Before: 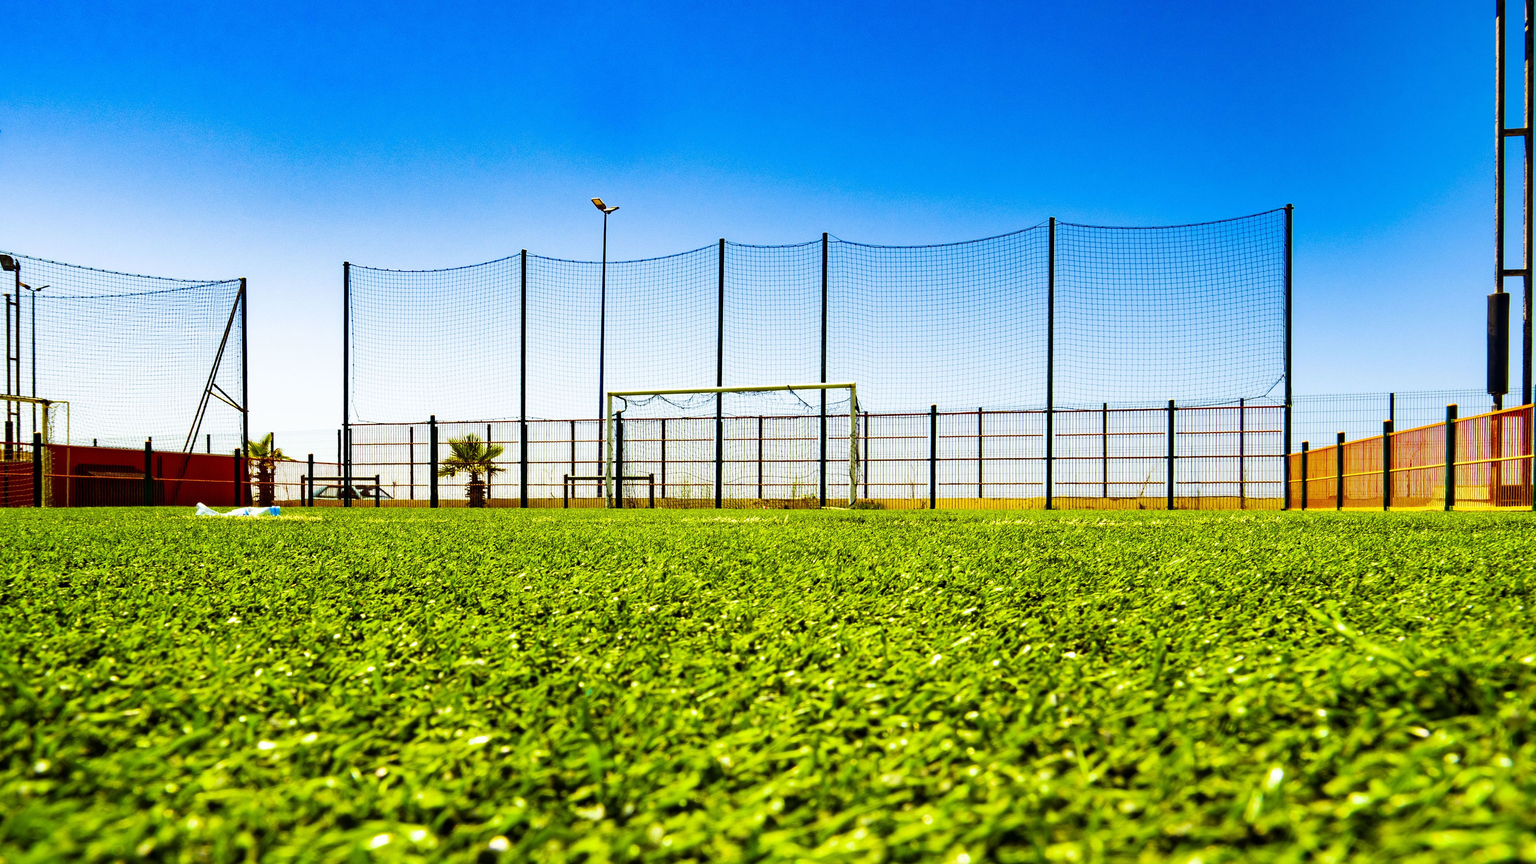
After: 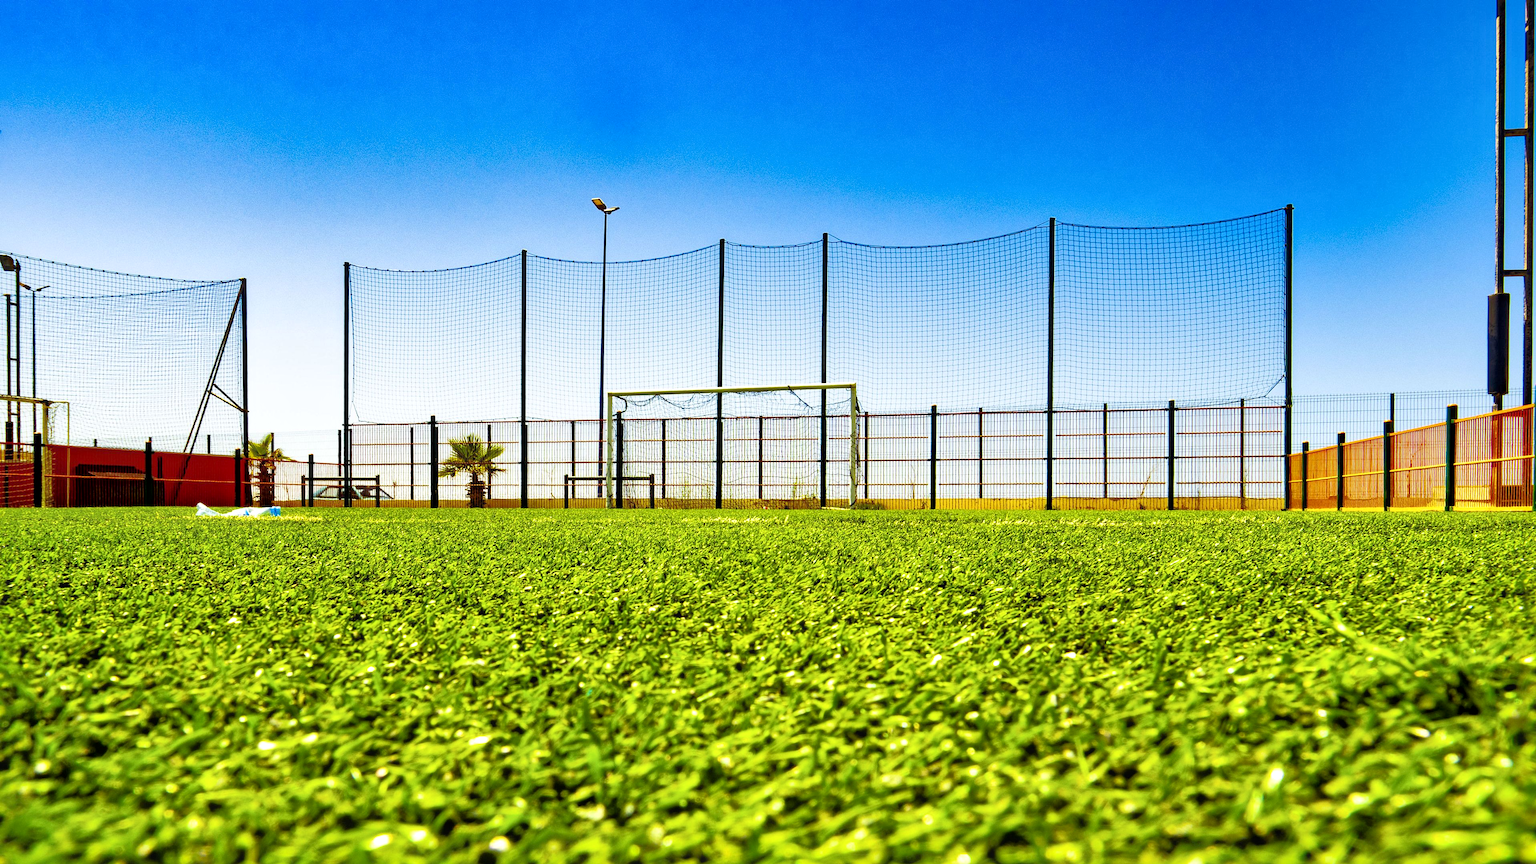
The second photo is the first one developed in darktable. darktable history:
local contrast: mode bilateral grid, contrast 25, coarseness 61, detail 151%, midtone range 0.2
tone equalizer: -7 EV 0.144 EV, -6 EV 0.604 EV, -5 EV 1.14 EV, -4 EV 1.33 EV, -3 EV 1.12 EV, -2 EV 0.6 EV, -1 EV 0.151 EV
contrast equalizer: y [[0.5, 0.488, 0.462, 0.461, 0.491, 0.5], [0.5 ×6], [0.5 ×6], [0 ×6], [0 ×6]]
